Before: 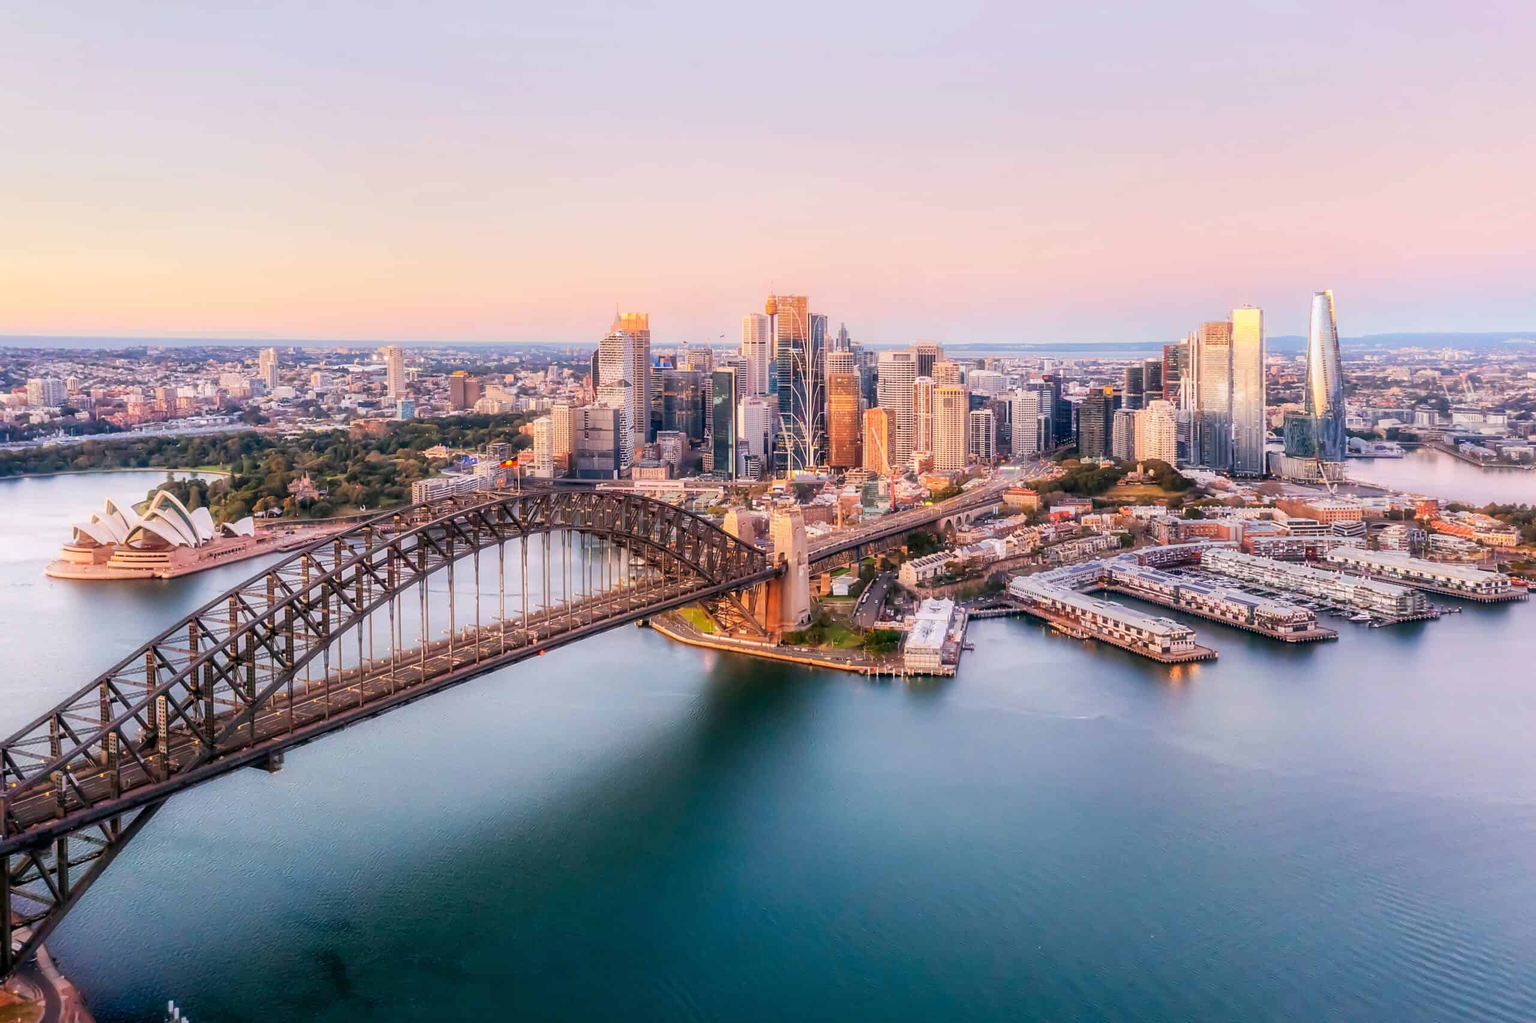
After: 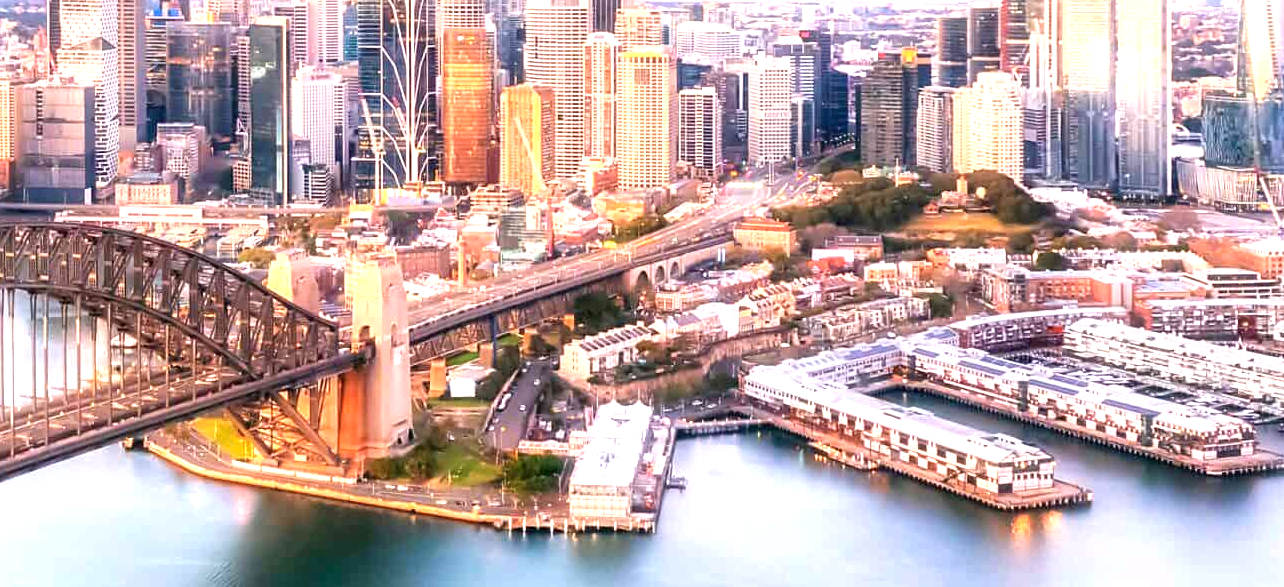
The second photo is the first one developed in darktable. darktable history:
crop: left 36.652%, top 34.934%, right 13.154%, bottom 30.591%
exposure: black level correction 0, exposure 1.097 EV, compensate highlight preservation false
